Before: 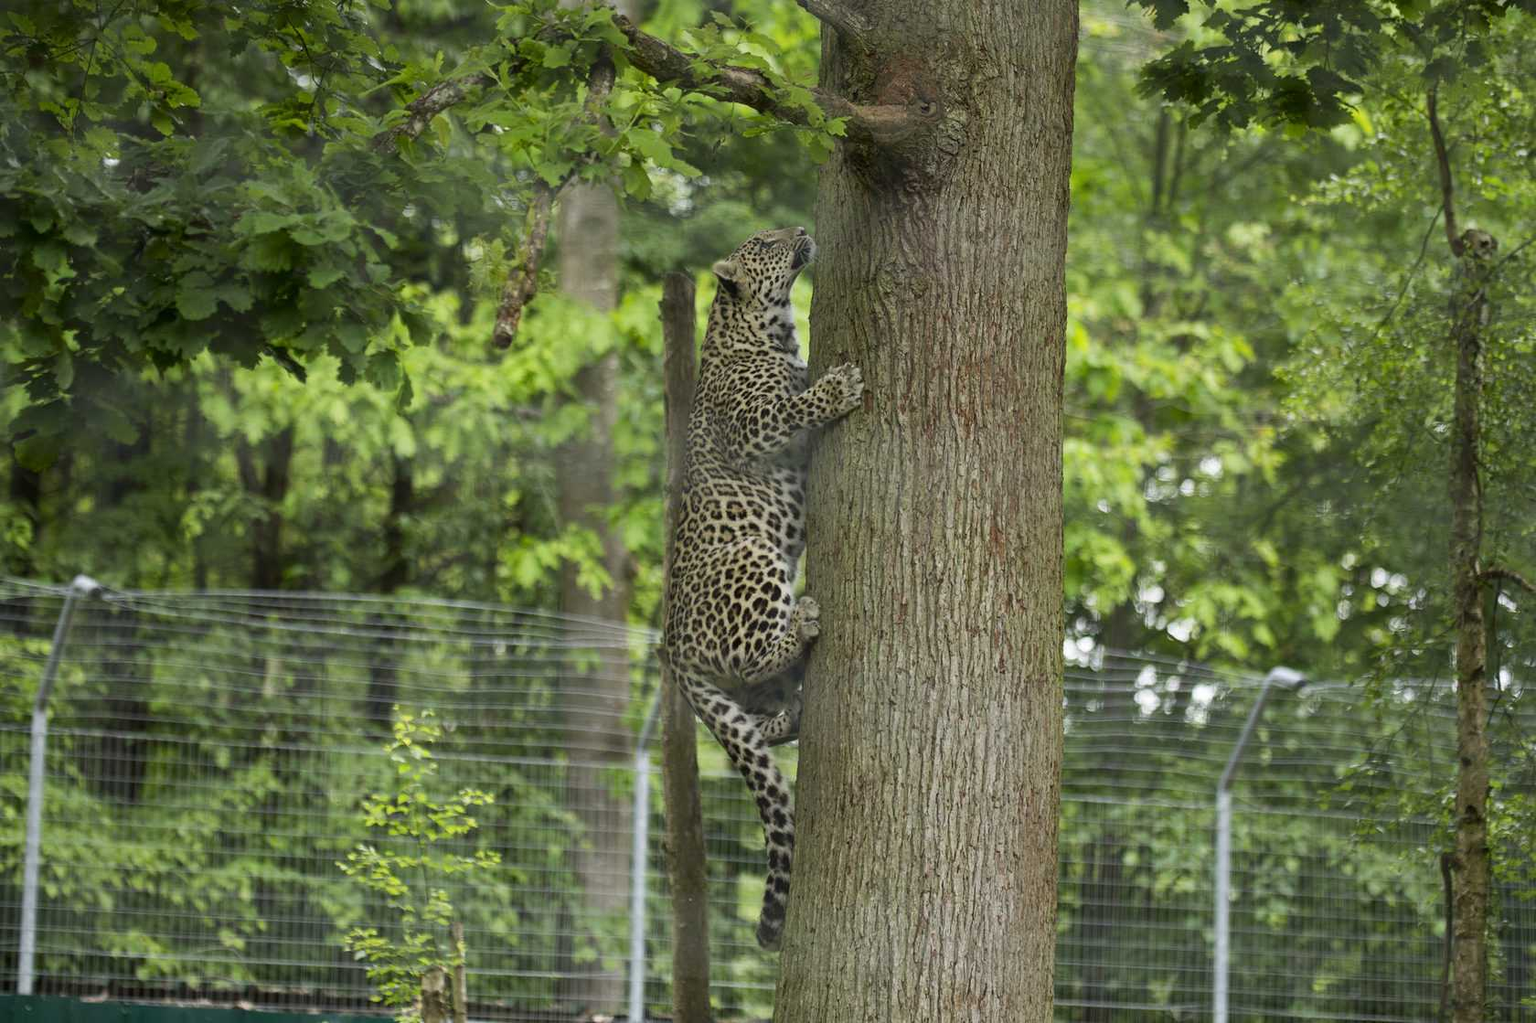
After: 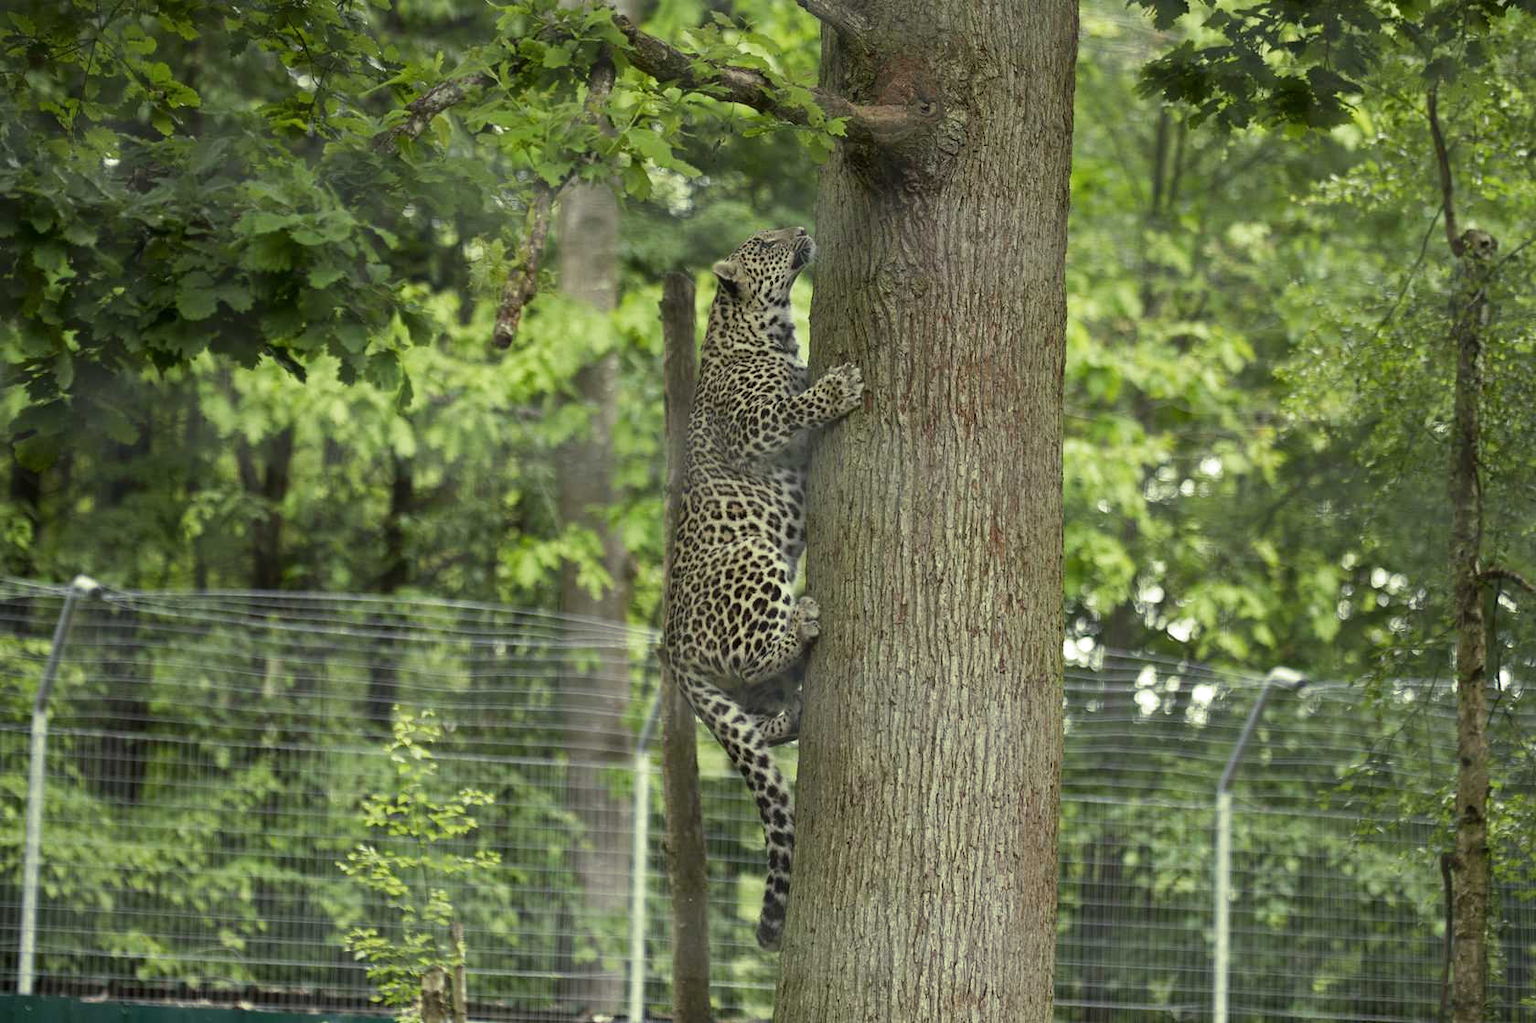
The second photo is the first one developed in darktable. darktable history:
shadows and highlights: shadows -12.5, white point adjustment 4, highlights 28.33
split-toning: shadows › hue 290.82°, shadows › saturation 0.34, highlights › saturation 0.38, balance 0, compress 50%
